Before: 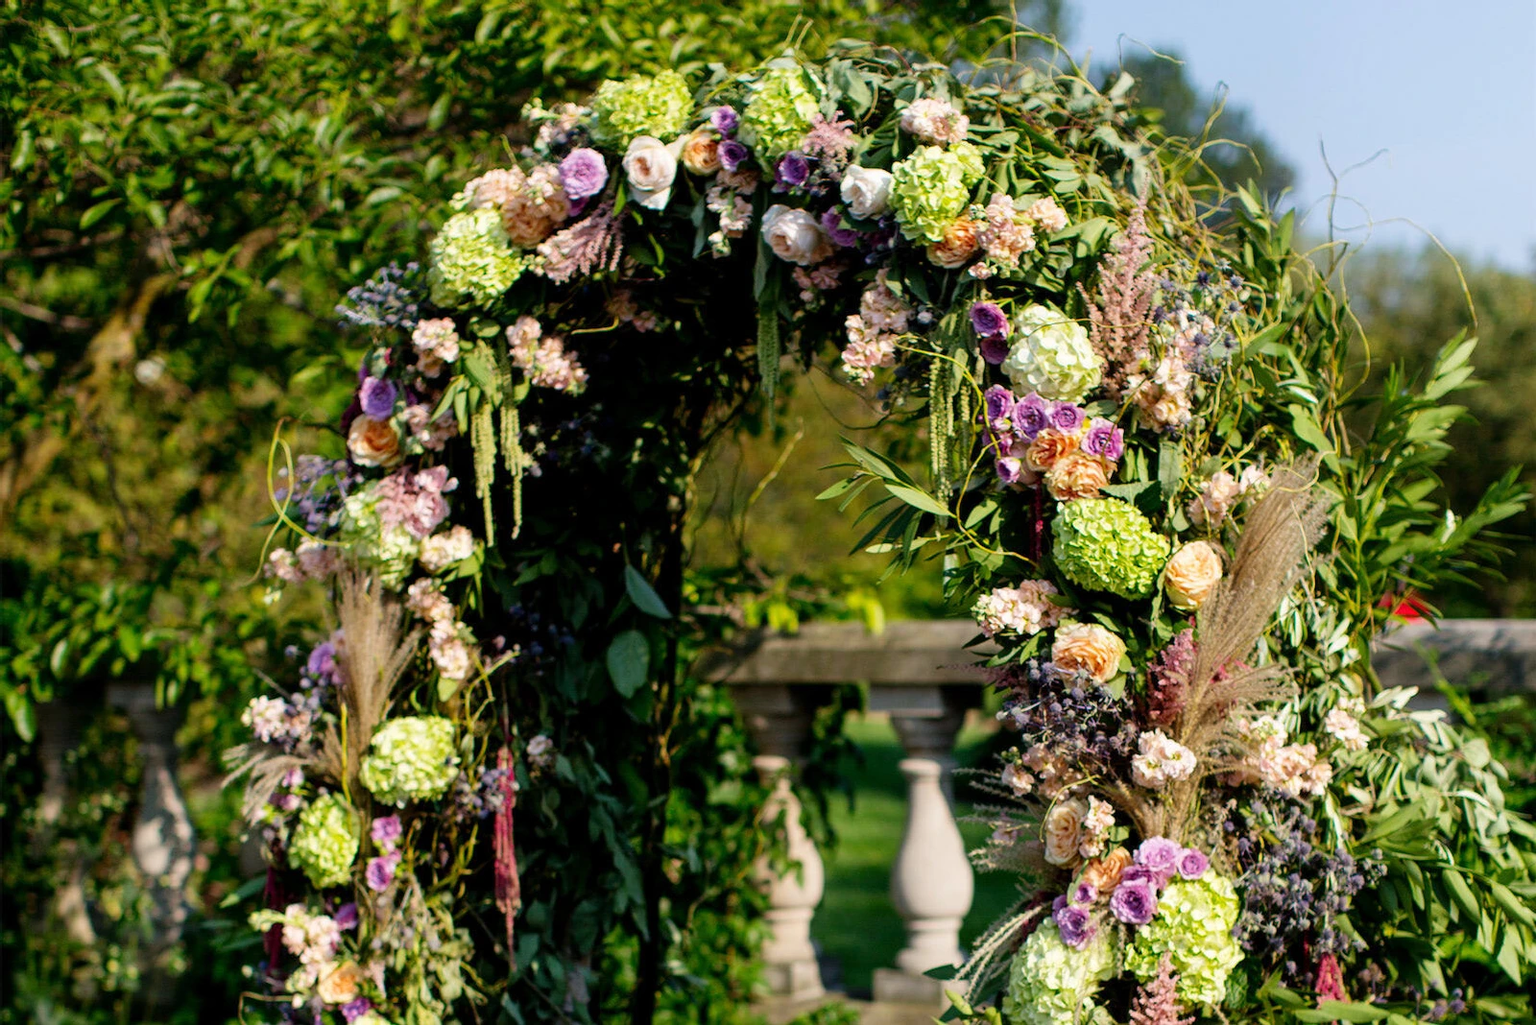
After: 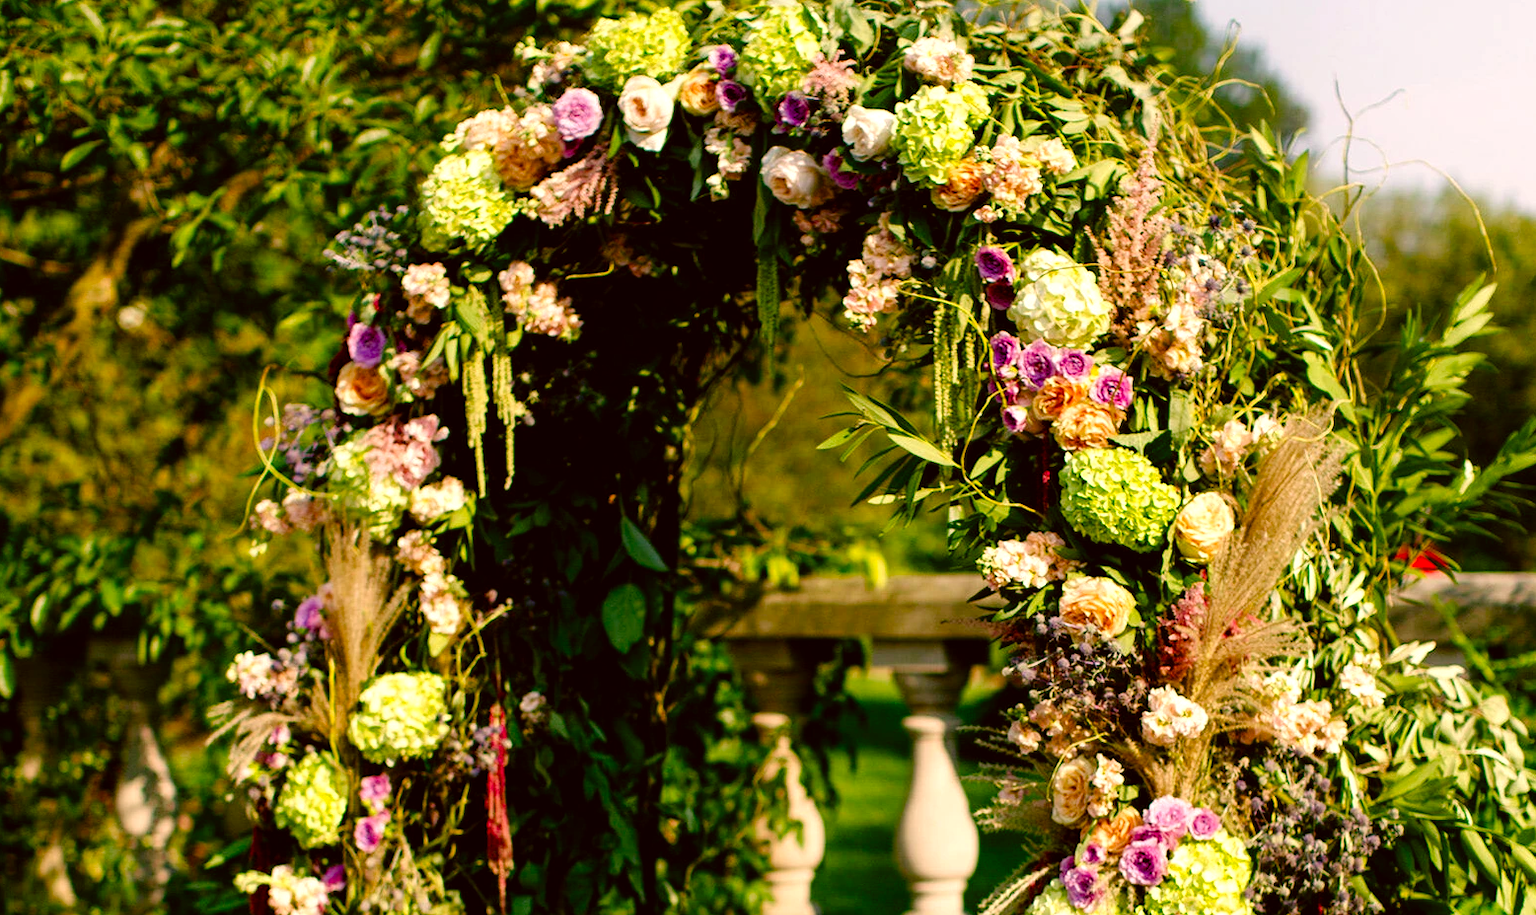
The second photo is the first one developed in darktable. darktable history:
crop: left 1.378%, top 6.143%, right 1.286%, bottom 6.945%
tone equalizer: -8 EV -0.416 EV, -7 EV -0.373 EV, -6 EV -0.348 EV, -5 EV -0.255 EV, -3 EV 0.206 EV, -2 EV 0.342 EV, -1 EV 0.377 EV, +0 EV 0.412 EV, mask exposure compensation -0.513 EV
color correction: highlights a* 8.19, highlights b* 15.54, shadows a* -0.5, shadows b* 26.3
color balance rgb: linear chroma grading › shadows 31.41%, linear chroma grading › global chroma -2.594%, linear chroma grading › mid-tones 4.259%, perceptual saturation grading › global saturation 20%, perceptual saturation grading › highlights -25.143%, perceptual saturation grading › shadows 26.215%
